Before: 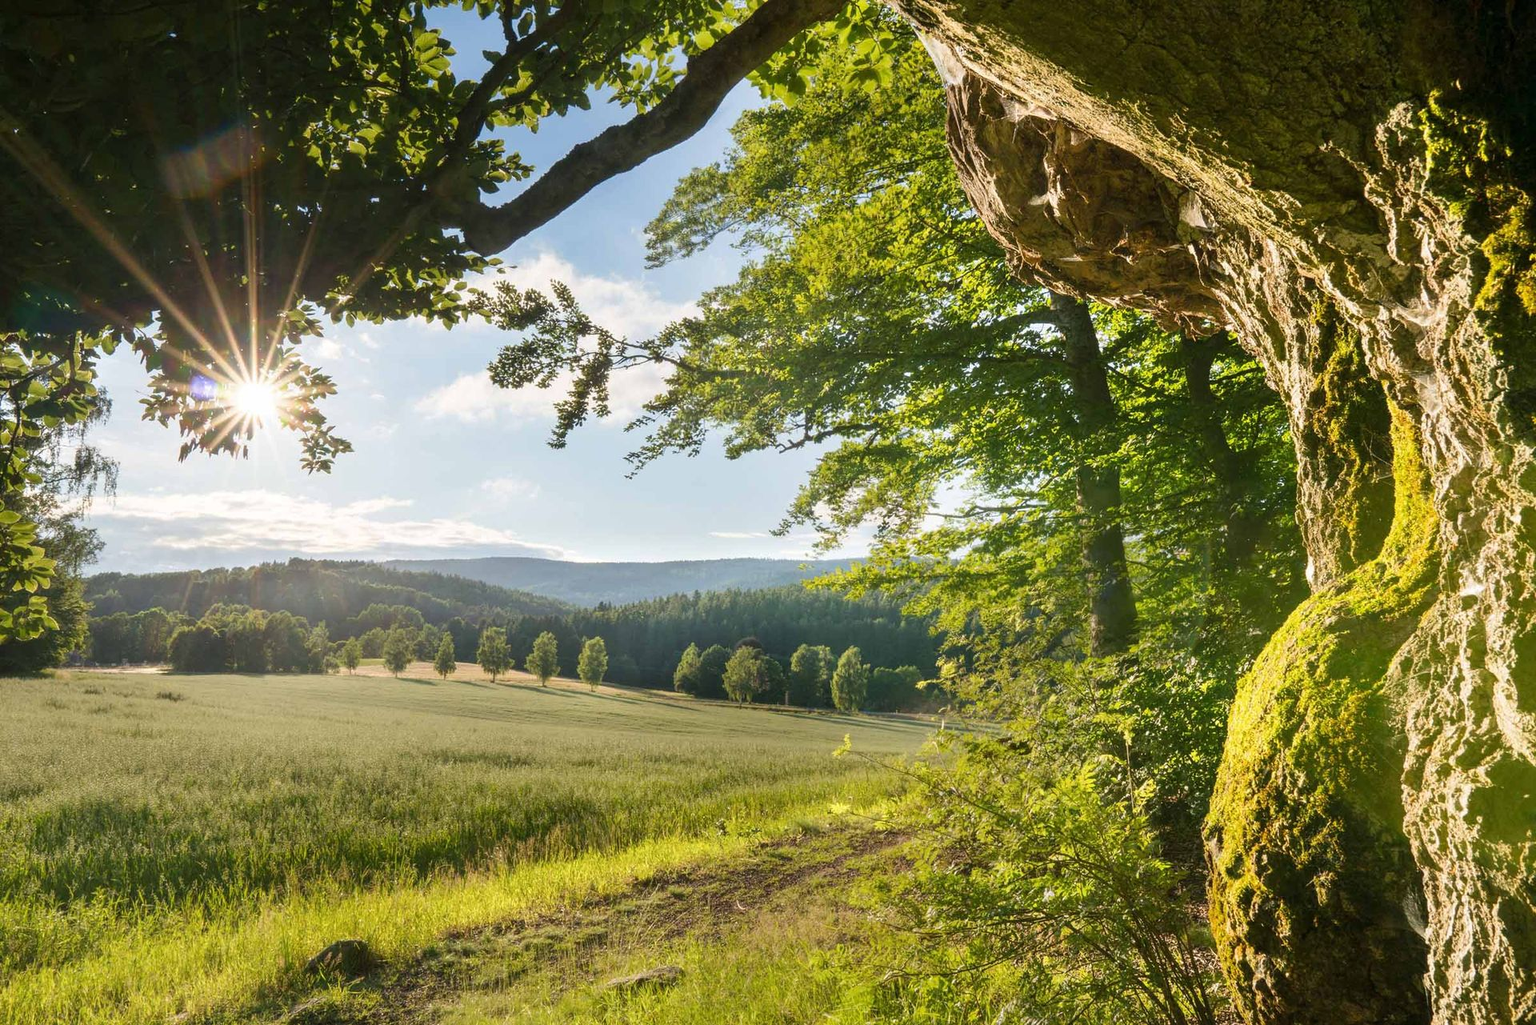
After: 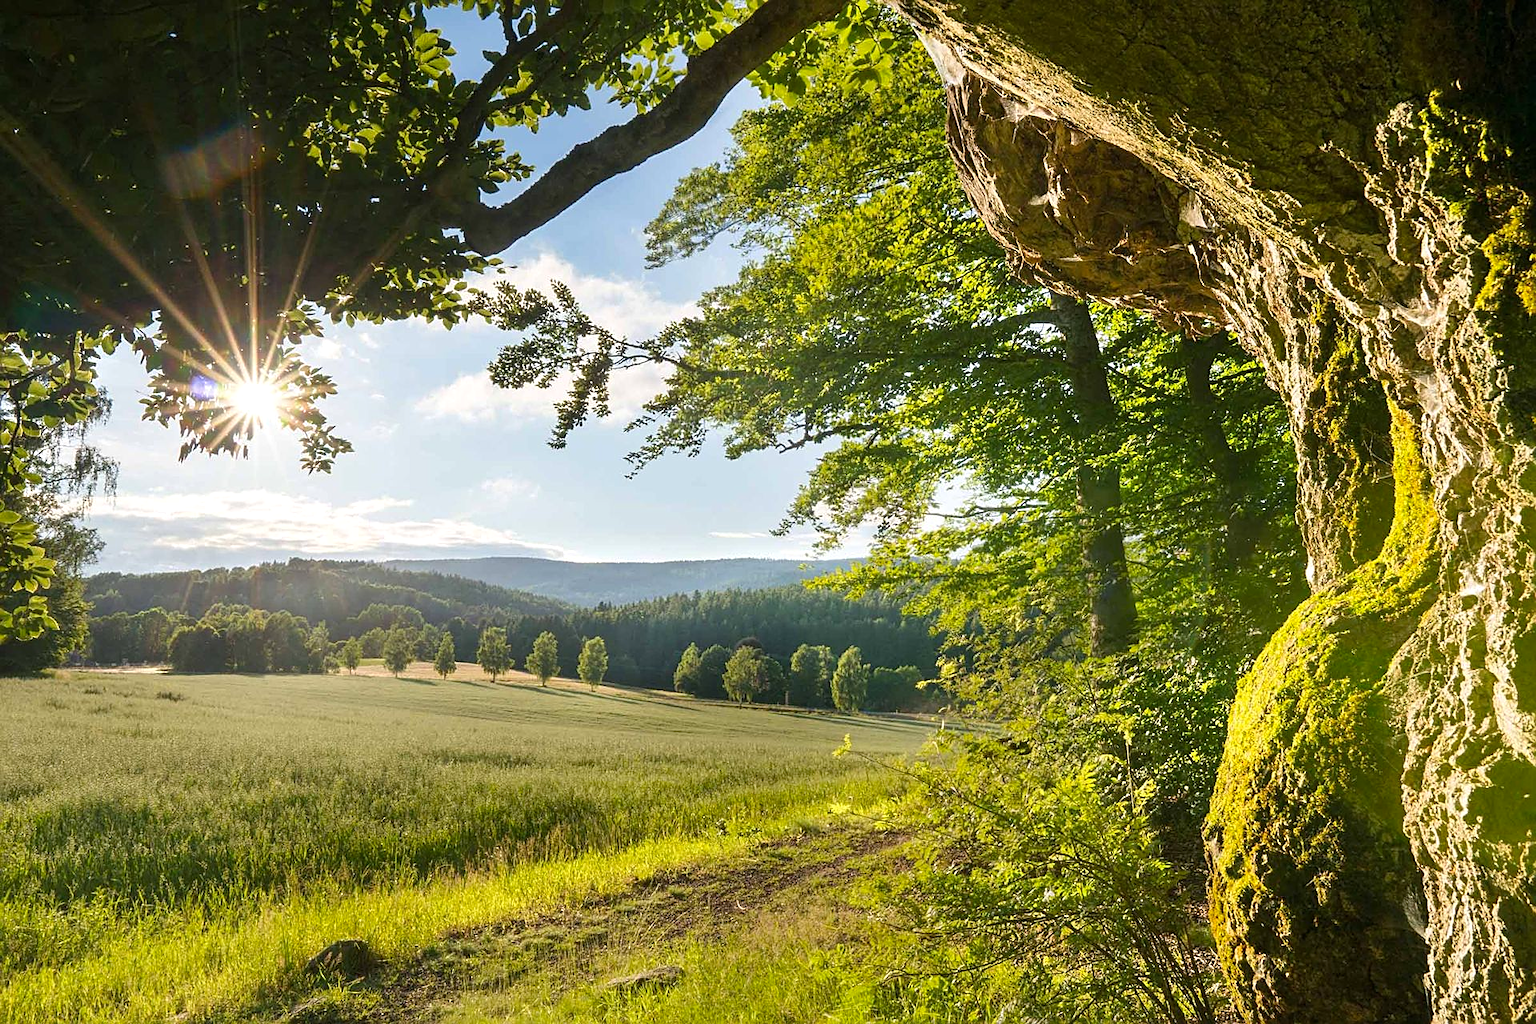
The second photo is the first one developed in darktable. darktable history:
sharpen: on, module defaults
color balance rgb: perceptual saturation grading › global saturation 7.551%, perceptual saturation grading › shadows 3.103%, perceptual brilliance grading › highlights 2.441%
